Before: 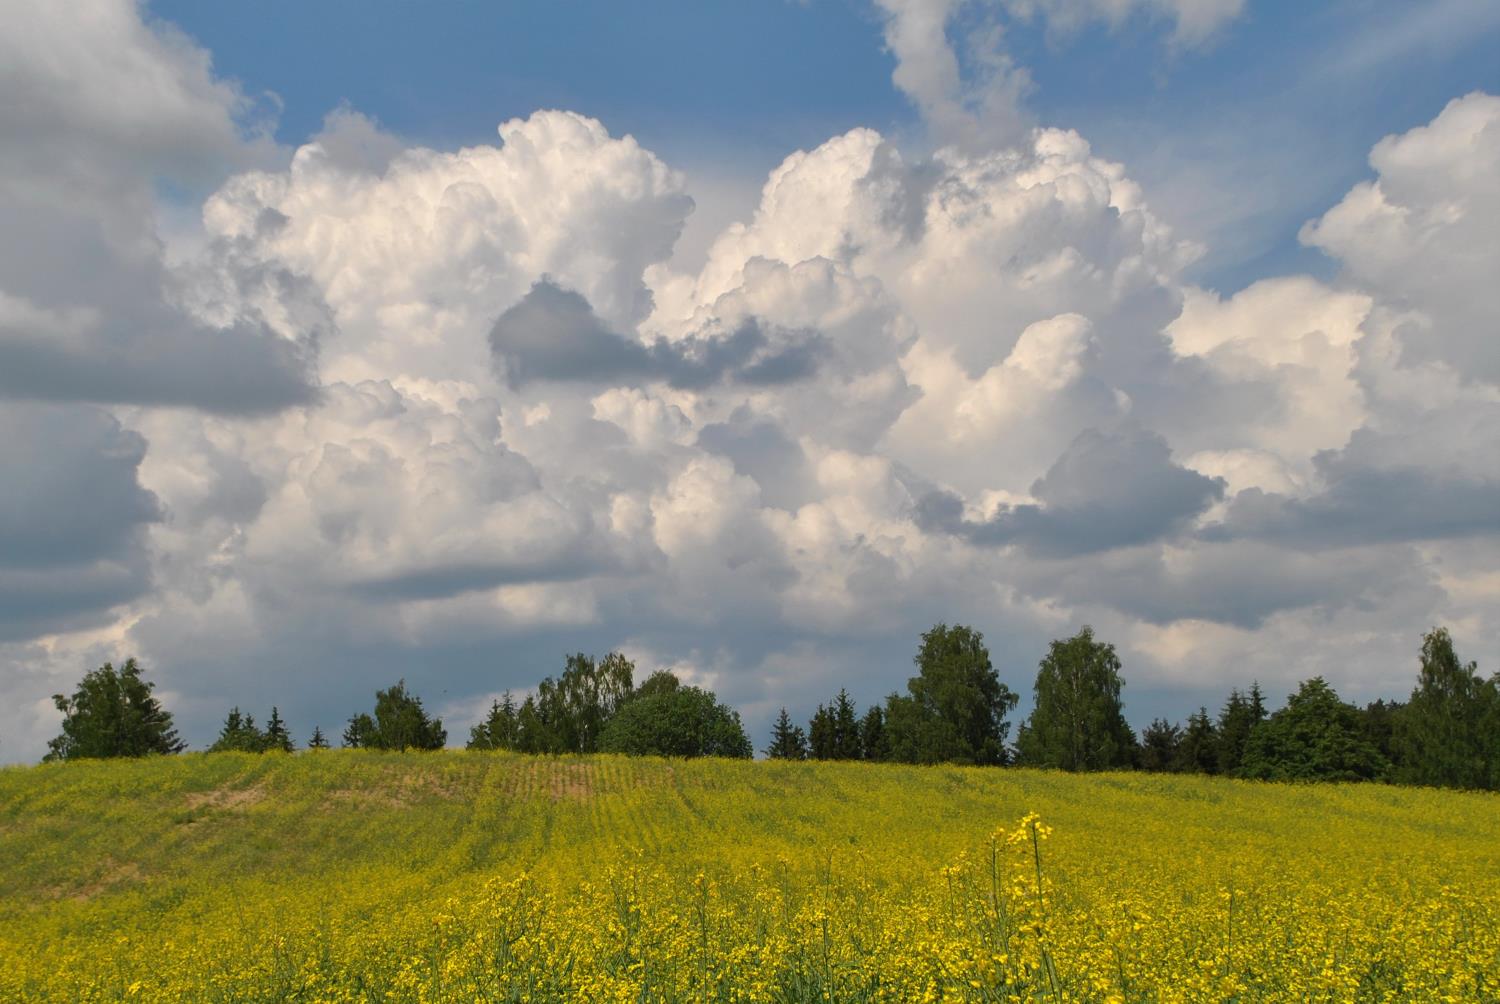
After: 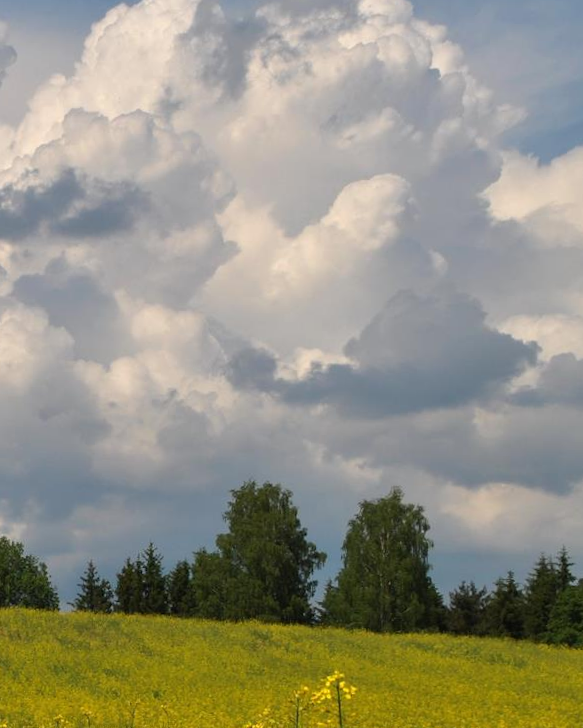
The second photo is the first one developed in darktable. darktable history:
rotate and perspective: rotation 1.57°, crop left 0.018, crop right 0.982, crop top 0.039, crop bottom 0.961
crop: left 45.721%, top 13.393%, right 14.118%, bottom 10.01%
